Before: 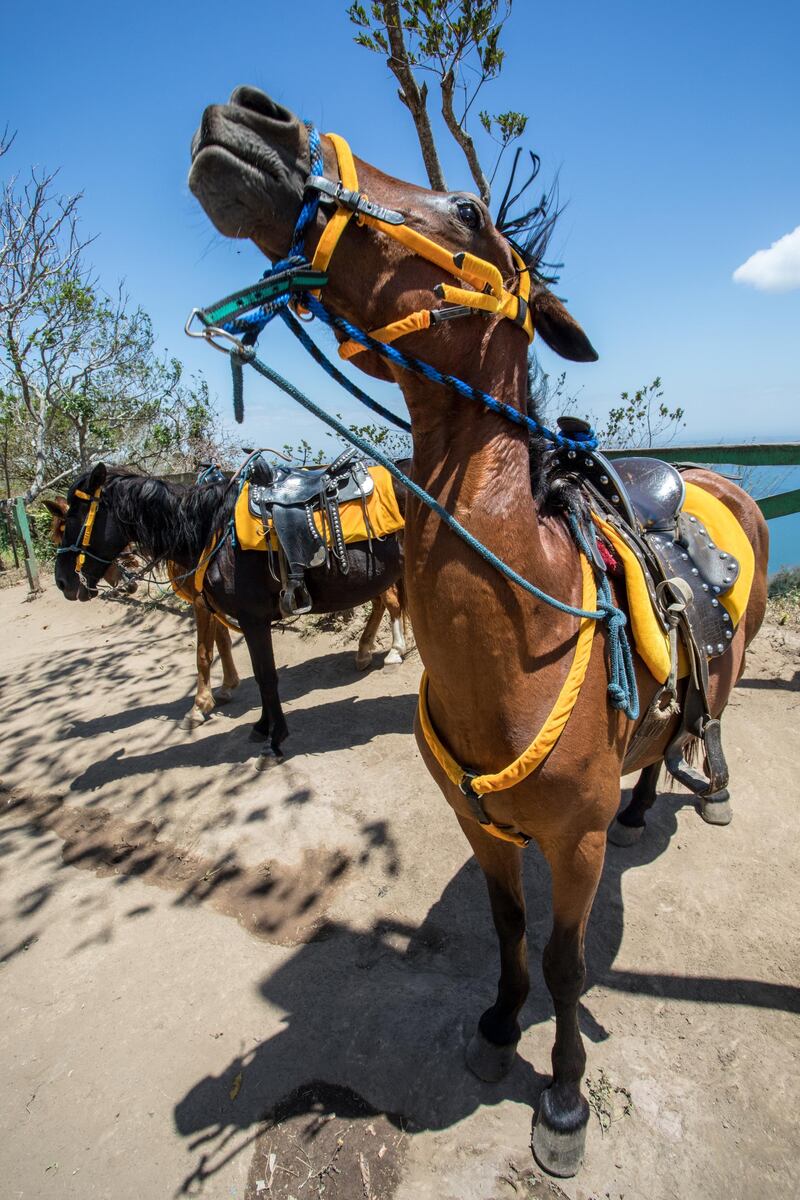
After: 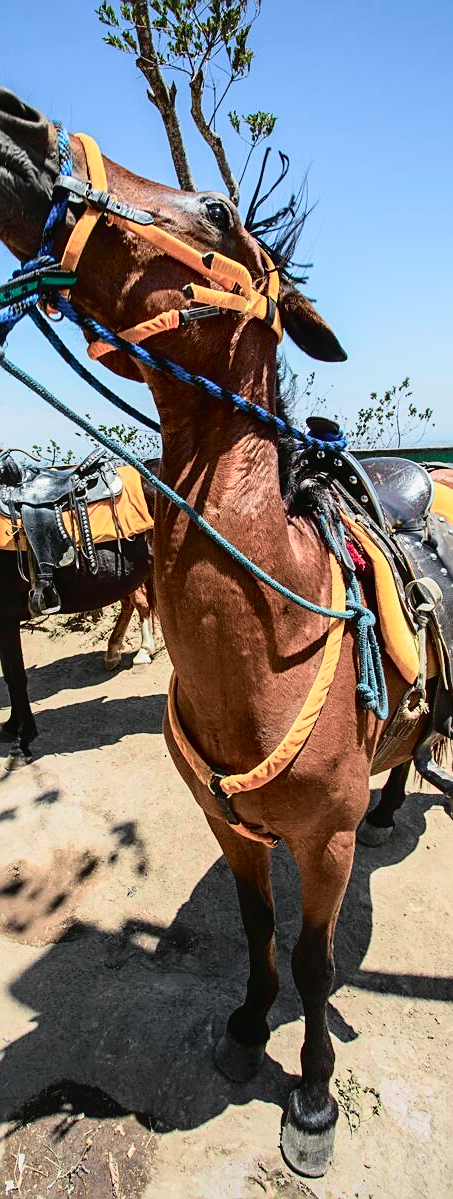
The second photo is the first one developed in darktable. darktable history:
sharpen: on, module defaults
tone curve: curves: ch0 [(0, 0.023) (0.113, 0.081) (0.204, 0.197) (0.498, 0.608) (0.709, 0.819) (0.984, 0.961)]; ch1 [(0, 0) (0.172, 0.123) (0.317, 0.272) (0.414, 0.382) (0.476, 0.479) (0.505, 0.501) (0.528, 0.54) (0.618, 0.647) (0.709, 0.764) (1, 1)]; ch2 [(0, 0) (0.411, 0.424) (0.492, 0.502) (0.521, 0.521) (0.55, 0.576) (0.686, 0.638) (1, 1)], color space Lab, independent channels, preserve colors none
crop: left 31.458%, top 0%, right 11.876%
